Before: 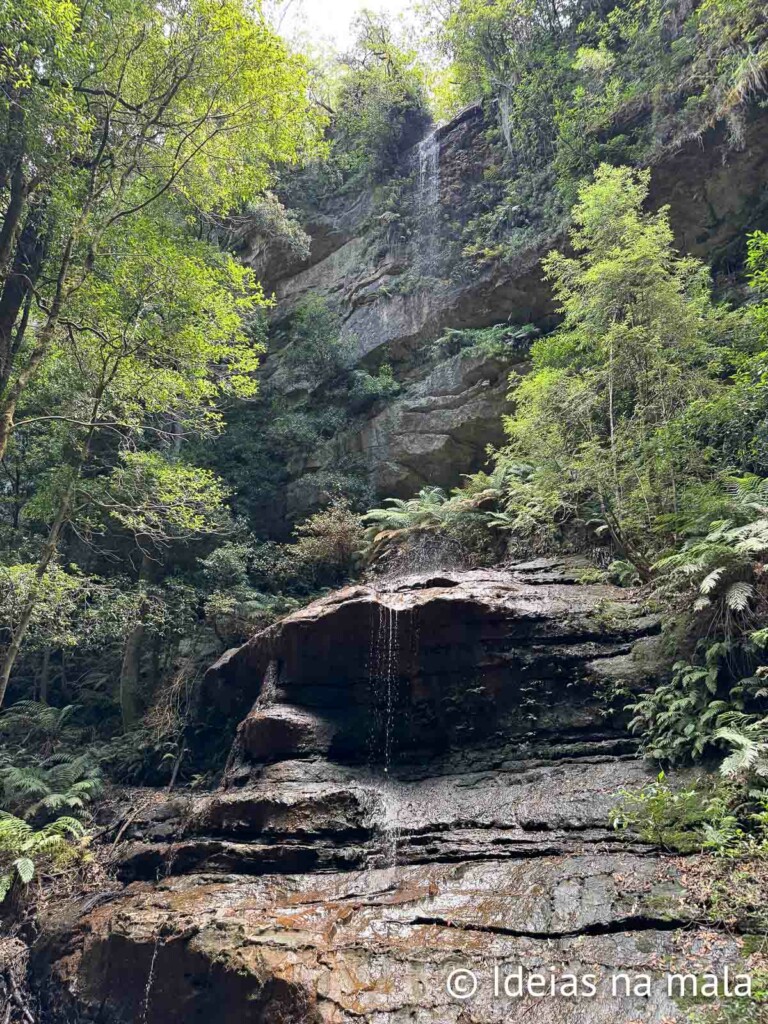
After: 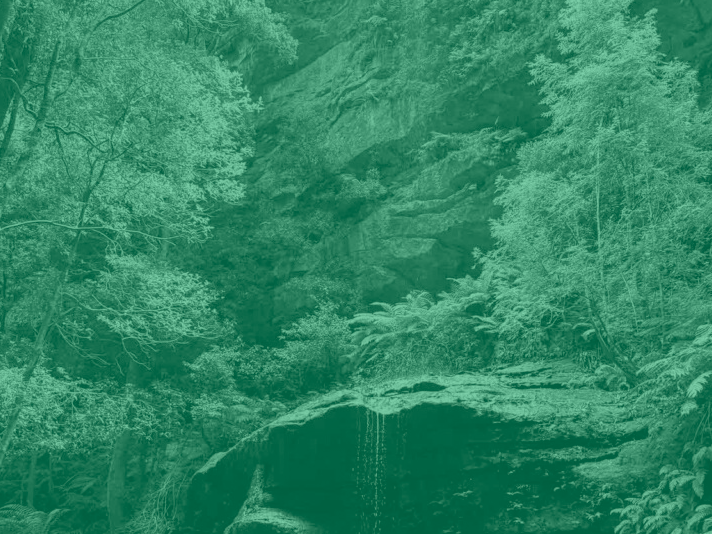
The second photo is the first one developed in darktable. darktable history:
crop: left 1.744%, top 19.225%, right 5.069%, bottom 28.357%
exposure: black level correction 0, exposure -0.721 EV, compensate highlight preservation false
local contrast: on, module defaults
tone equalizer: on, module defaults
colorize: hue 147.6°, saturation 65%, lightness 21.64%
color correction: highlights a* -6.69, highlights b* 0.49
